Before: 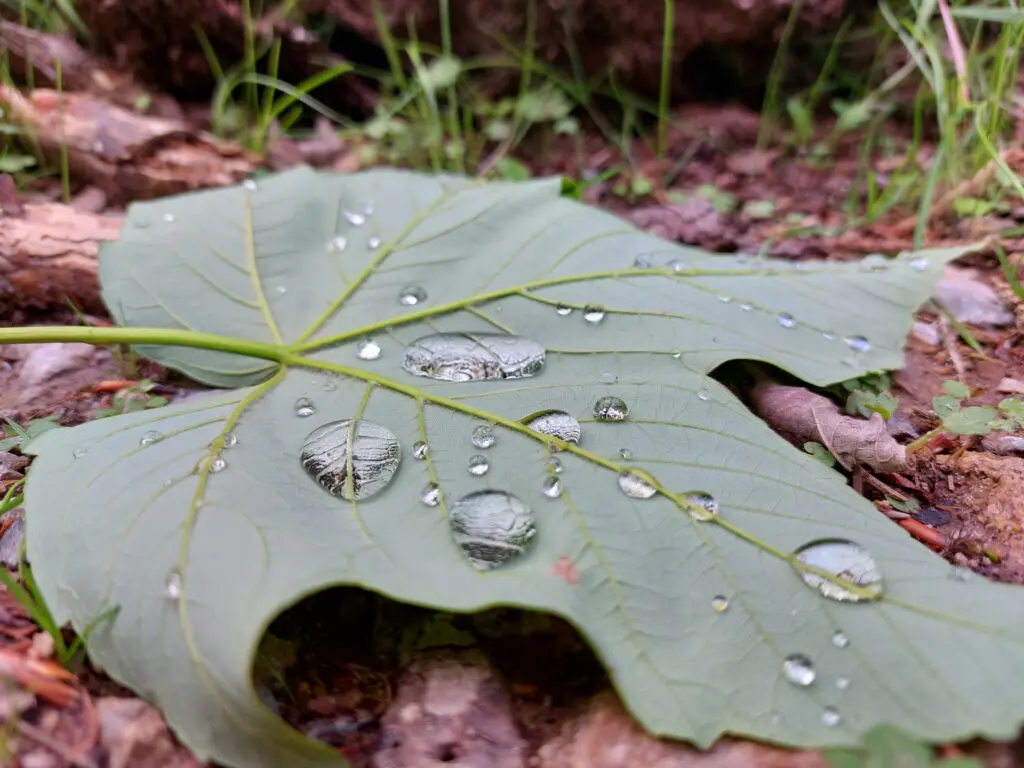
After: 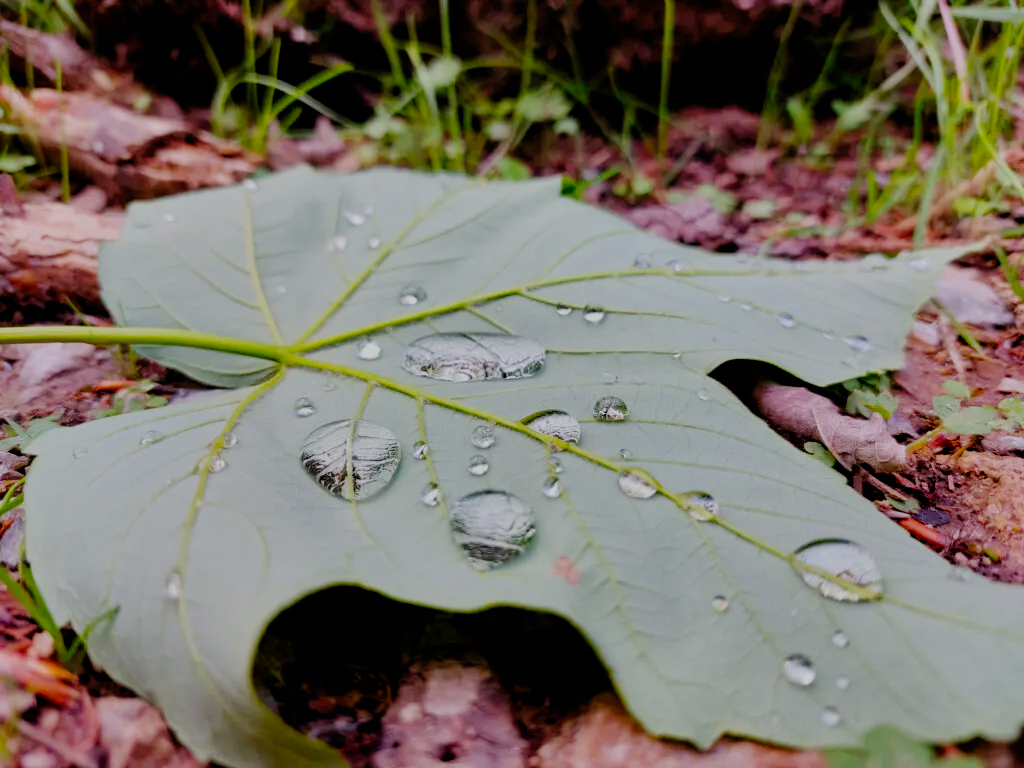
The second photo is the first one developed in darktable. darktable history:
color balance rgb: shadows lift › chroma 0.724%, shadows lift › hue 110.12°, perceptual saturation grading › global saturation 30.646%
filmic rgb: black relative exposure -6.2 EV, white relative exposure 6.96 EV, hardness 2.27, add noise in highlights 0, preserve chrominance no, color science v3 (2019), use custom middle-gray values true, contrast in highlights soft
